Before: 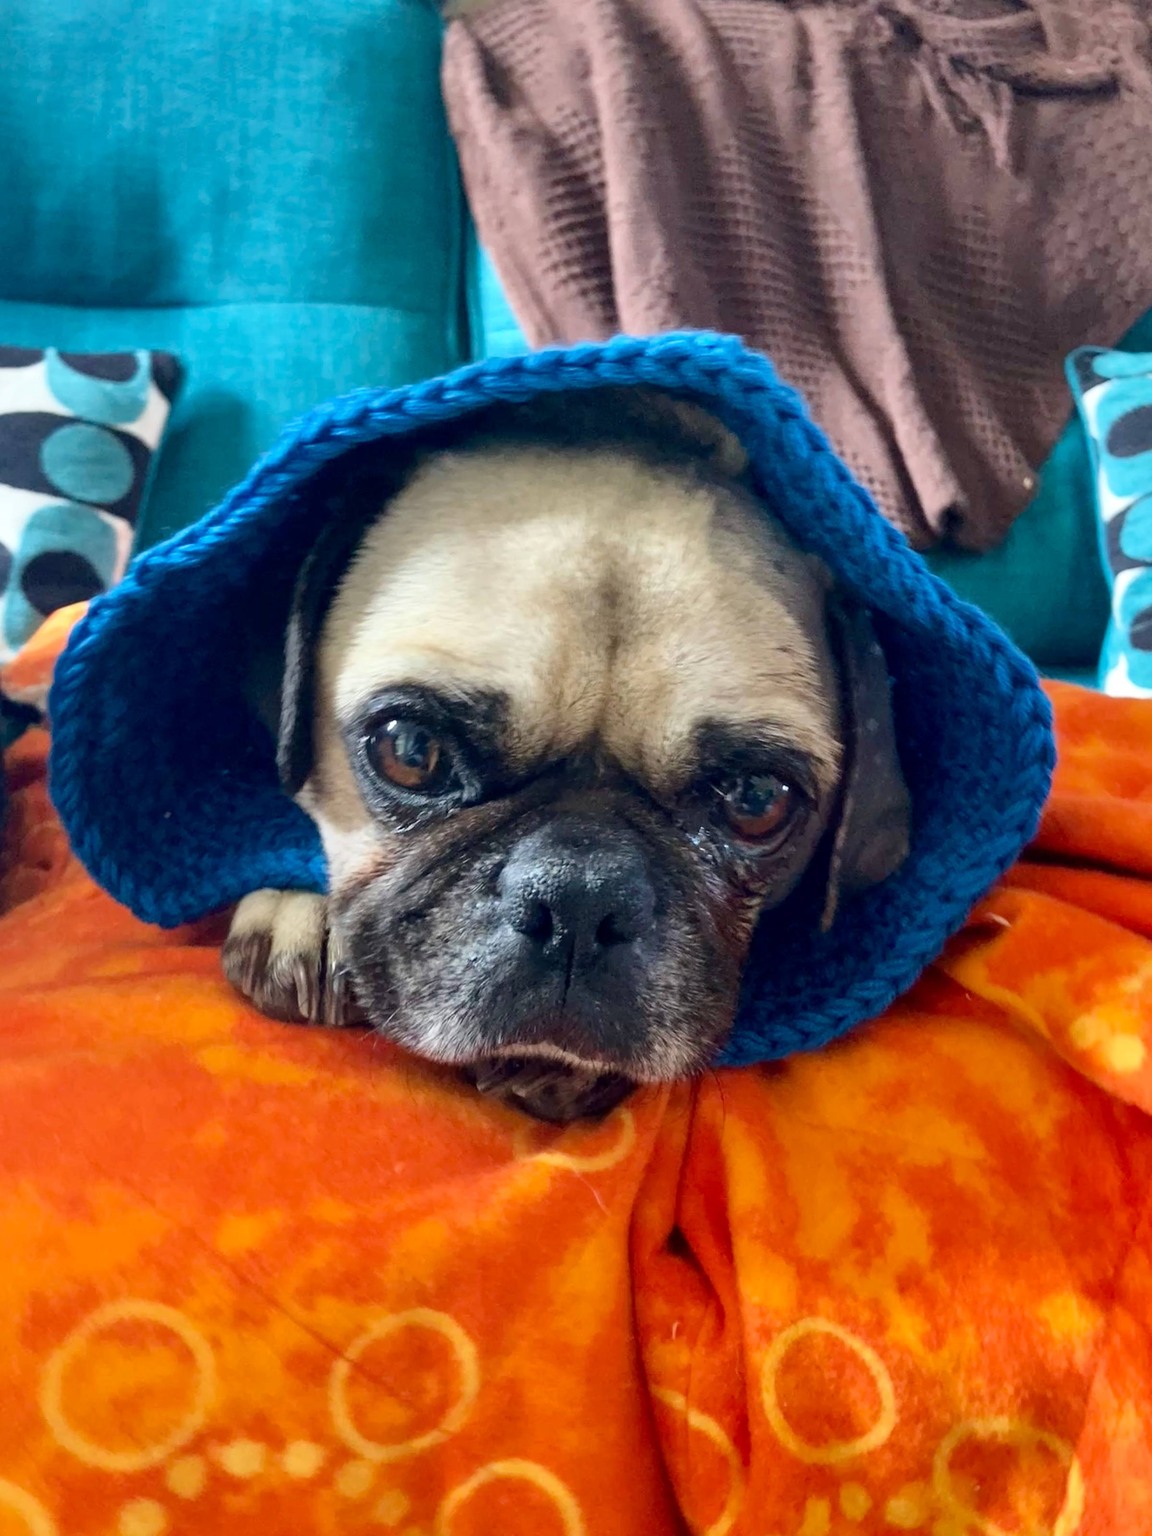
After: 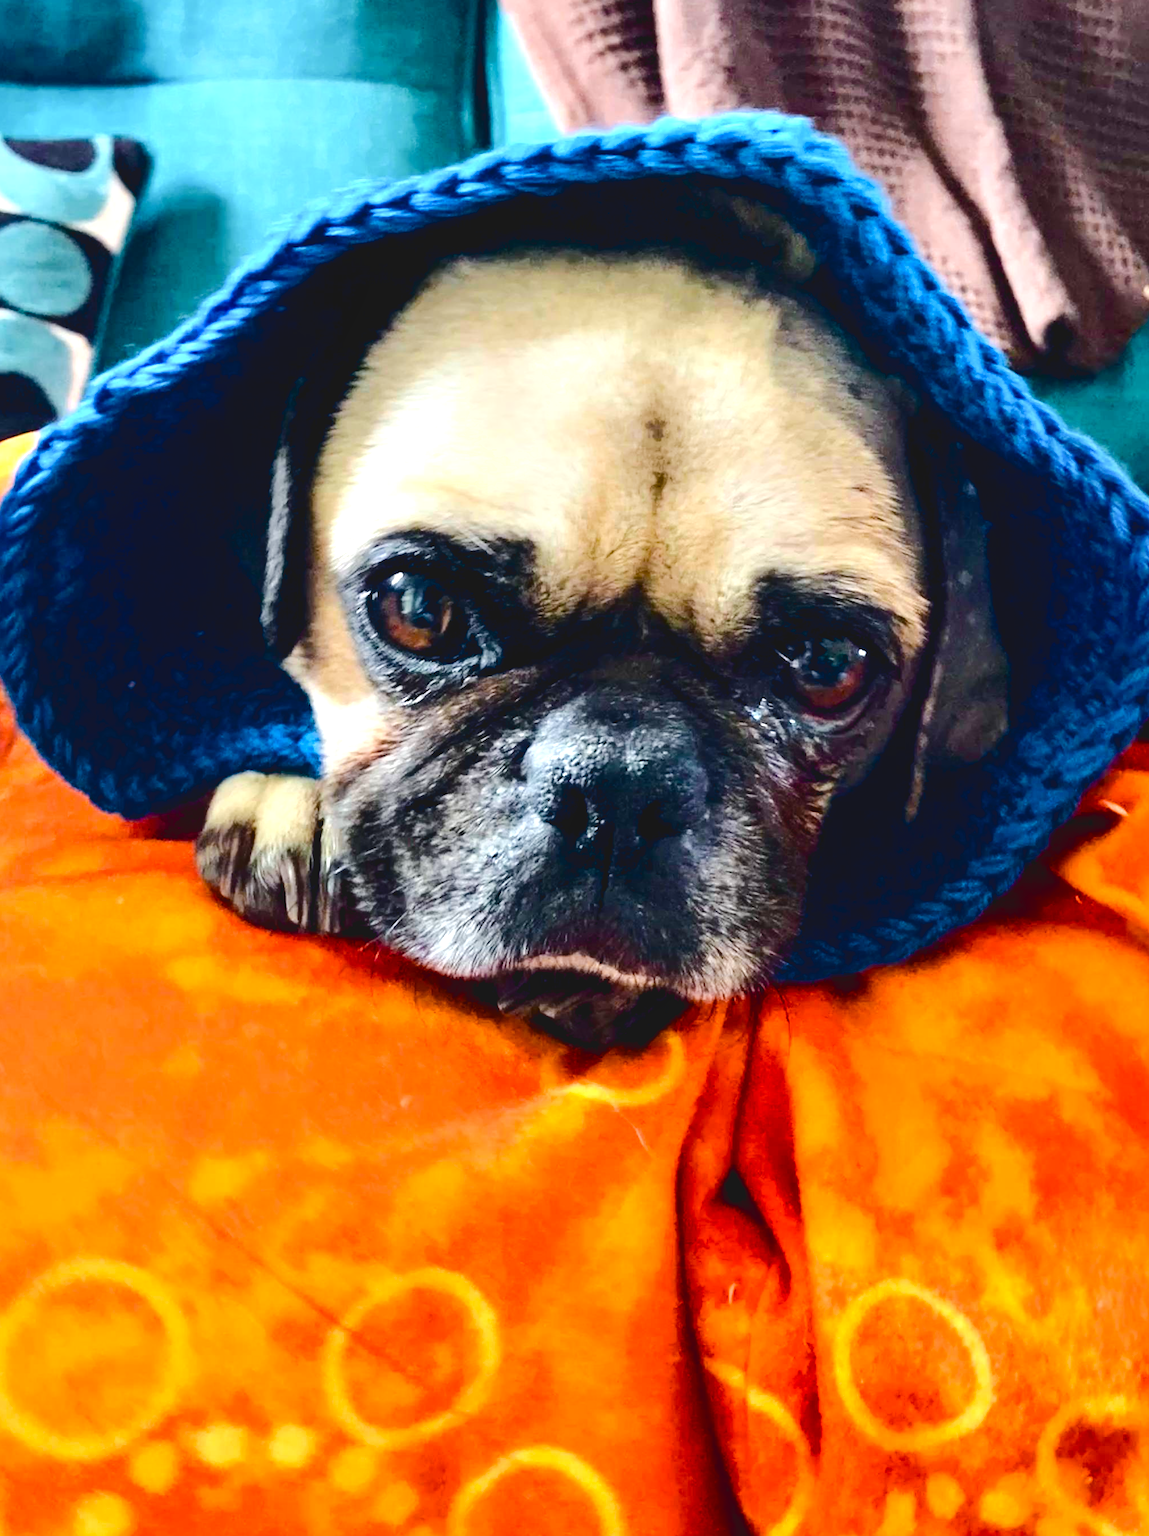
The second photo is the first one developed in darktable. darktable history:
crop and rotate: left 4.879%, top 15.39%, right 10.693%
color zones: curves: ch0 [(0.224, 0.526) (0.75, 0.5)]; ch1 [(0.055, 0.526) (0.224, 0.761) (0.377, 0.526) (0.75, 0.5)]
color balance rgb: global offset › luminance 0.222%, perceptual saturation grading › global saturation 20%, perceptual saturation grading › highlights -25.266%, perceptual saturation grading › shadows 49.43%
shadows and highlights: shadows -25.95, highlights 48.88, soften with gaussian
contrast brightness saturation: saturation -0.066
tone curve: curves: ch0 [(0, 0) (0.003, 0.076) (0.011, 0.081) (0.025, 0.084) (0.044, 0.092) (0.069, 0.1) (0.1, 0.117) (0.136, 0.144) (0.177, 0.186) (0.224, 0.237) (0.277, 0.306) (0.335, 0.39) (0.399, 0.494) (0.468, 0.574) (0.543, 0.666) (0.623, 0.722) (0.709, 0.79) (0.801, 0.855) (0.898, 0.926) (1, 1)], color space Lab, independent channels
contrast equalizer: octaves 7, y [[0.6 ×6], [0.55 ×6], [0 ×6], [0 ×6], [0 ×6]]
